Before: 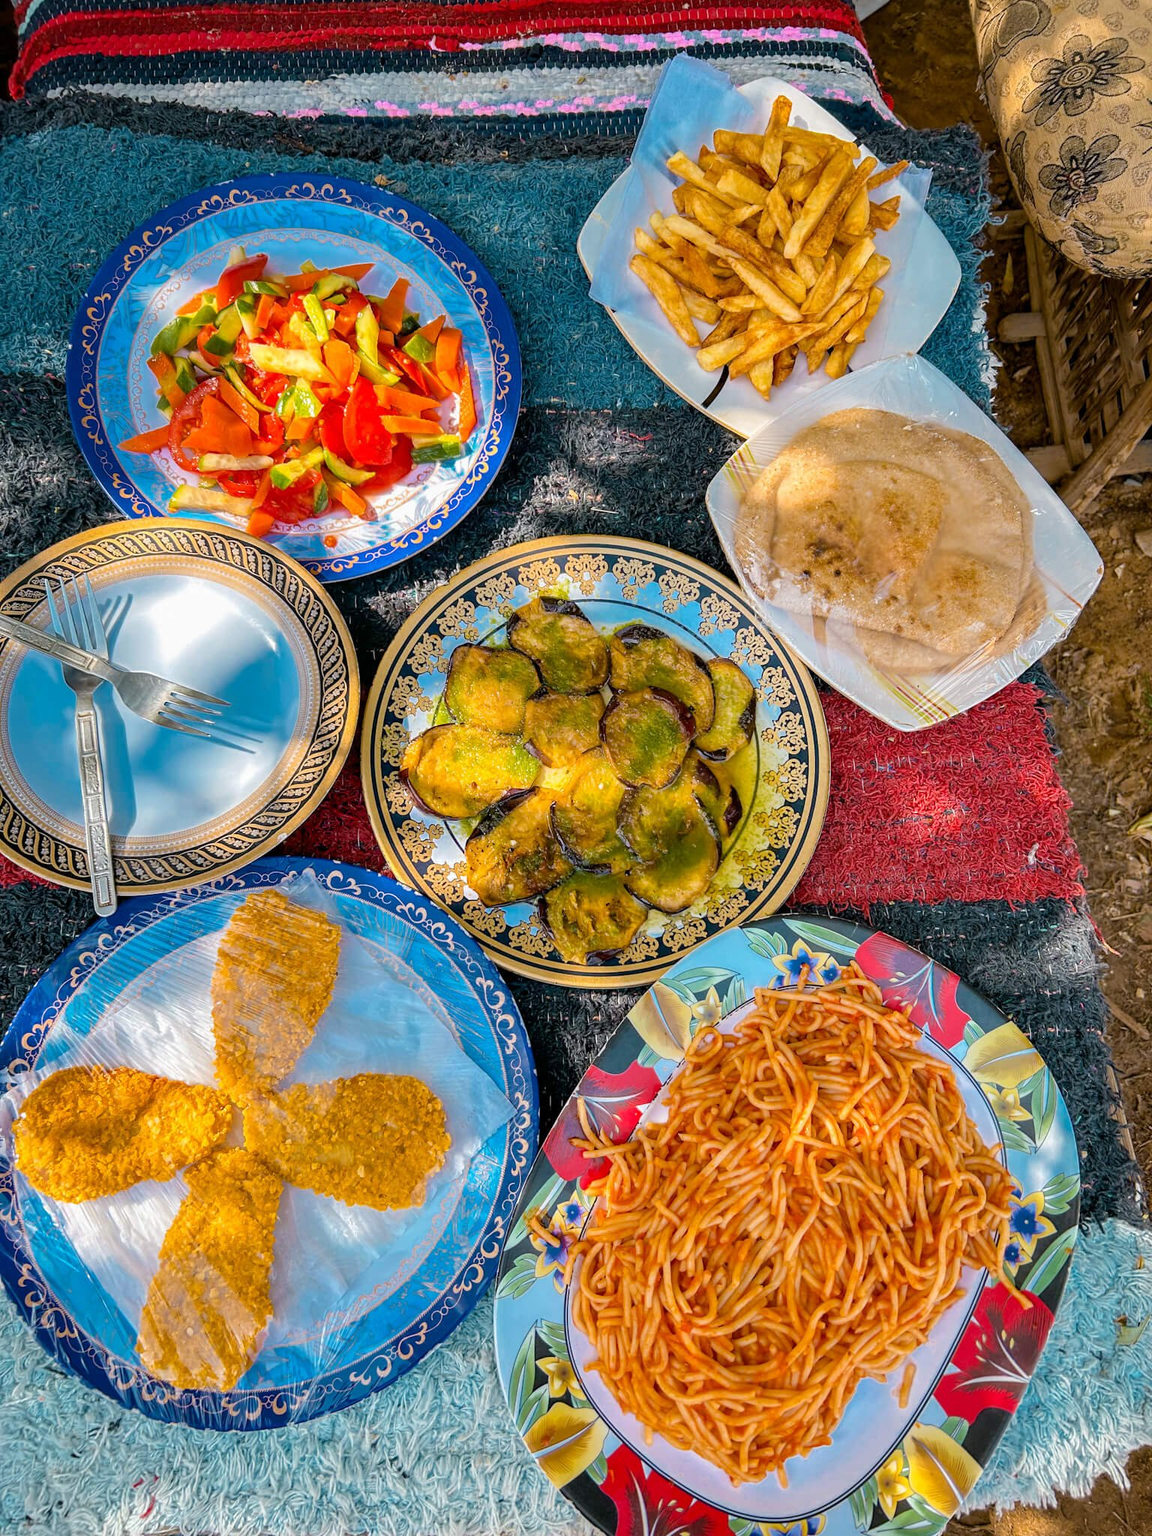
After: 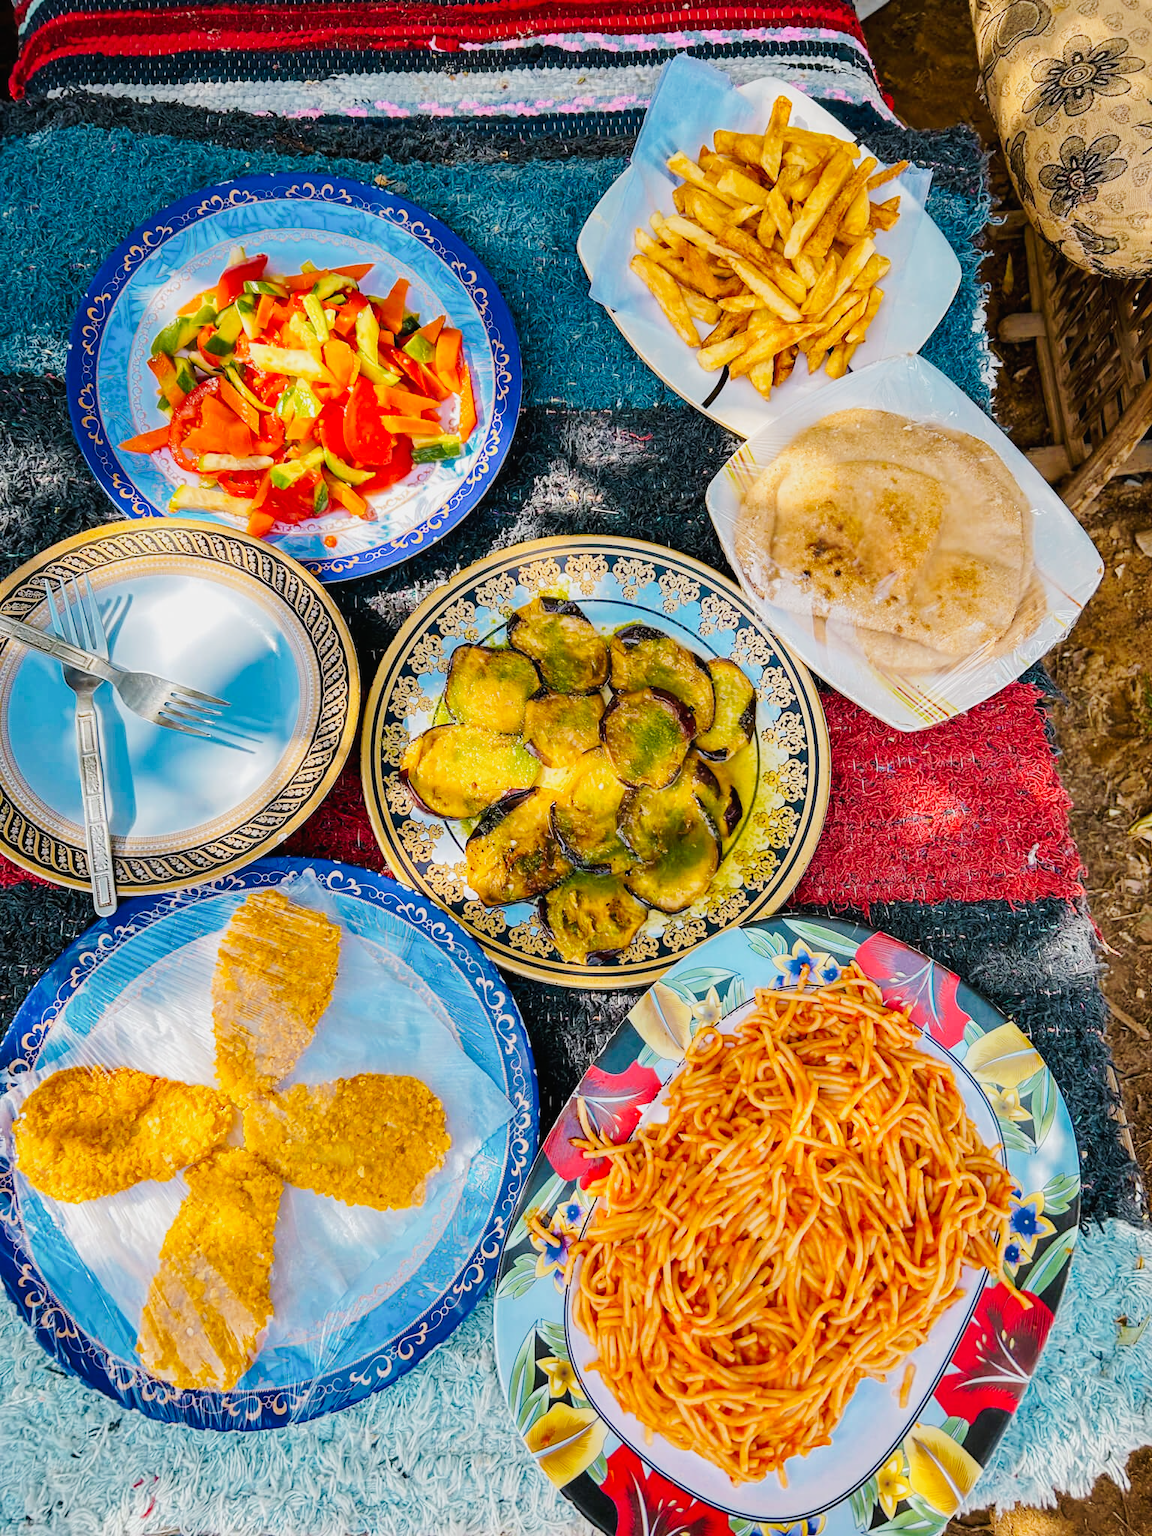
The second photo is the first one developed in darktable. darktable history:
tone curve: curves: ch0 [(0, 0.012) (0.052, 0.04) (0.107, 0.086) (0.276, 0.265) (0.461, 0.531) (0.718, 0.79) (0.921, 0.909) (0.999, 0.951)]; ch1 [(0, 0) (0.339, 0.298) (0.402, 0.363) (0.444, 0.415) (0.485, 0.469) (0.494, 0.493) (0.504, 0.501) (0.525, 0.534) (0.555, 0.587) (0.594, 0.647) (1, 1)]; ch2 [(0, 0) (0.48, 0.48) (0.504, 0.5) (0.535, 0.557) (0.581, 0.623) (0.649, 0.683) (0.824, 0.815) (1, 1)], preserve colors none
tone equalizer: edges refinement/feathering 500, mask exposure compensation -1.57 EV, preserve details no
